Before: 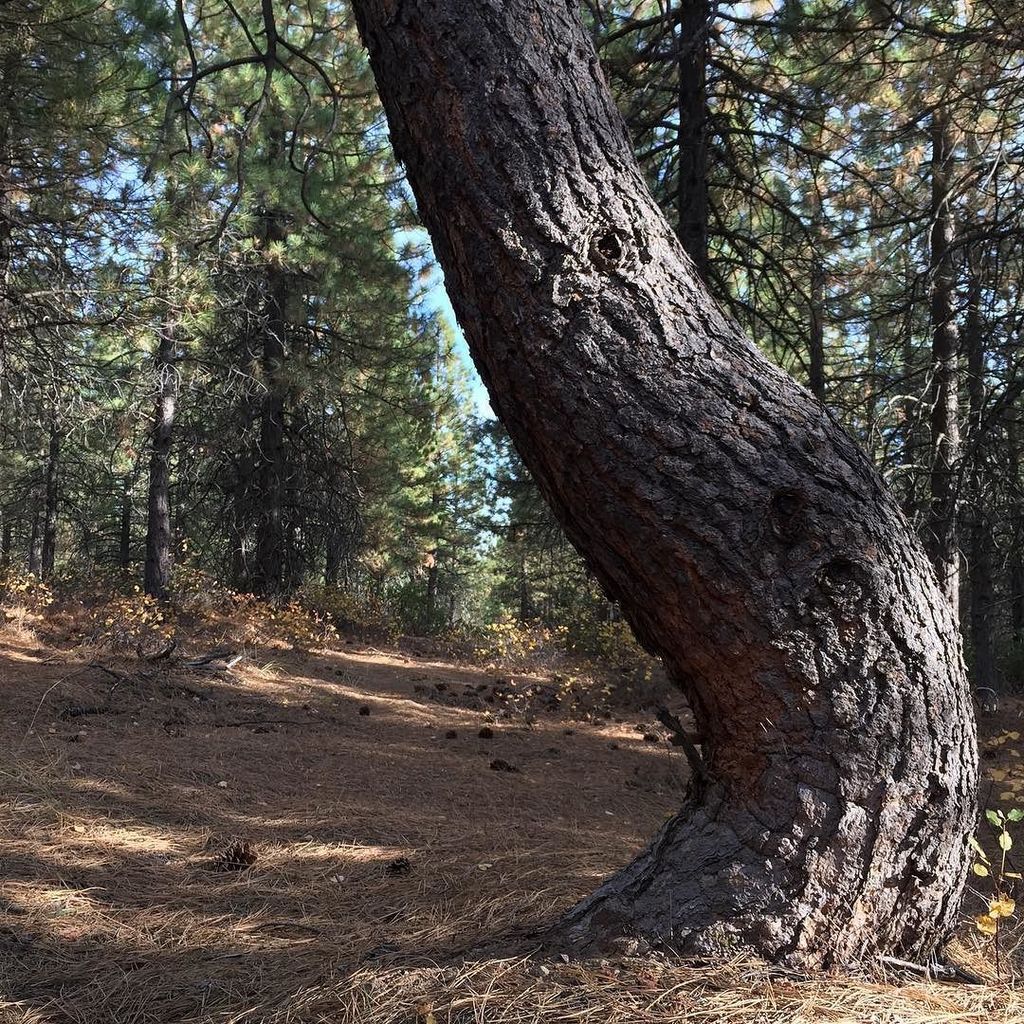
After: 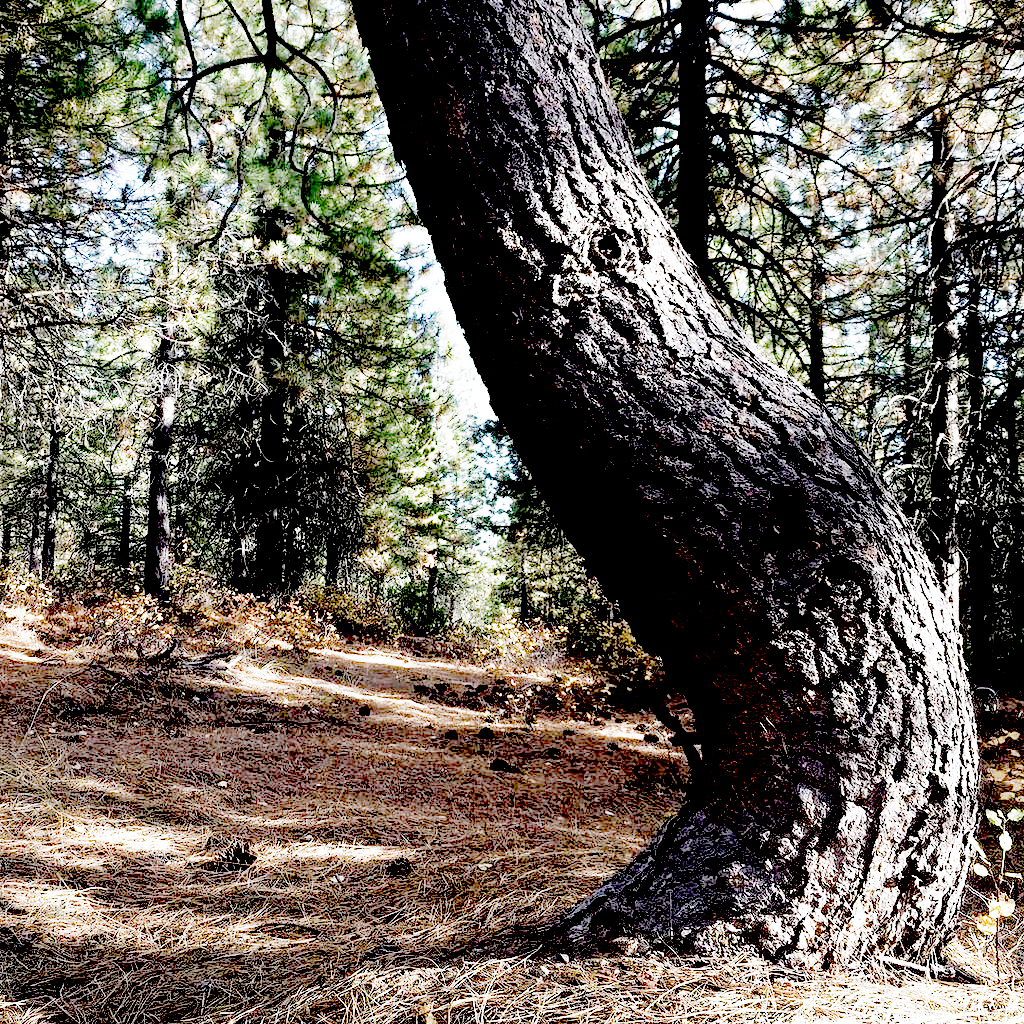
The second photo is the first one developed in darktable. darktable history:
exposure: black level correction 0.036, exposure 0.91 EV, compensate highlight preservation false
contrast brightness saturation: contrast 0.105, saturation -0.179
filmic rgb: middle gray luminance 4.45%, black relative exposure -13.12 EV, white relative exposure 5.05 EV, target black luminance 0%, hardness 5.16, latitude 59.48%, contrast 0.759, highlights saturation mix 4.49%, shadows ↔ highlights balance 25.83%, add noise in highlights 0.001, preserve chrominance no, color science v3 (2019), use custom middle-gray values true, contrast in highlights soft
